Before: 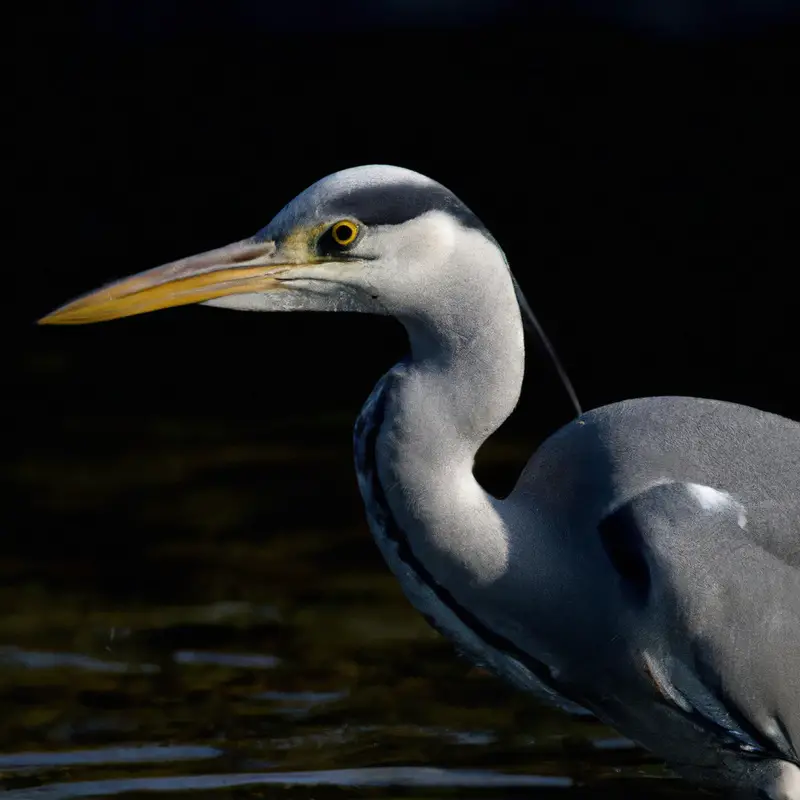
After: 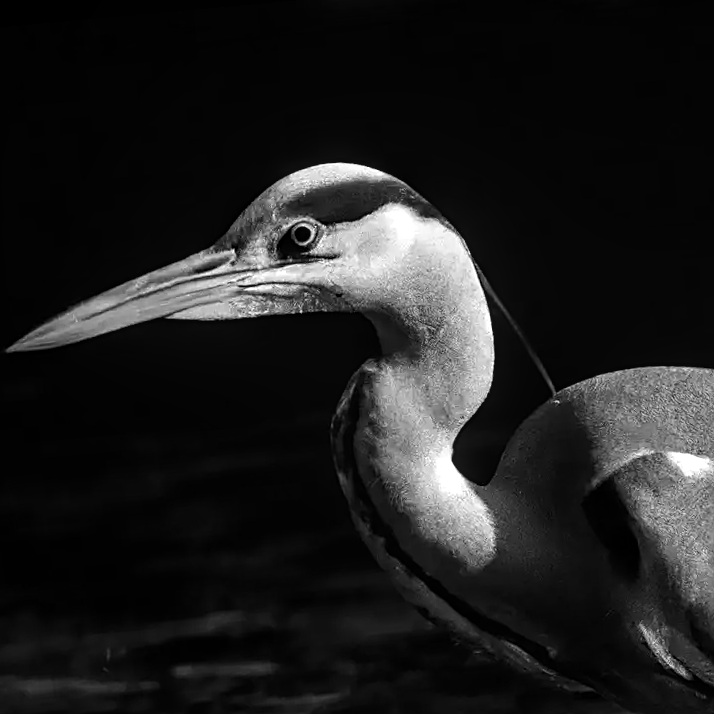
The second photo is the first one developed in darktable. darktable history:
tone equalizer: -8 EV -0.75 EV, -7 EV -0.7 EV, -6 EV -0.6 EV, -5 EV -0.4 EV, -3 EV 0.4 EV, -2 EV 0.6 EV, -1 EV 0.7 EV, +0 EV 0.75 EV, edges refinement/feathering 500, mask exposure compensation -1.57 EV, preserve details no
crop and rotate: left 7.196%, top 4.574%, right 10.605%, bottom 13.178%
rotate and perspective: rotation -5.2°, automatic cropping off
monochrome: on, module defaults
local contrast: on, module defaults
color balance rgb: linear chroma grading › global chroma 15%, perceptual saturation grading › global saturation 30%
sharpen: on, module defaults
